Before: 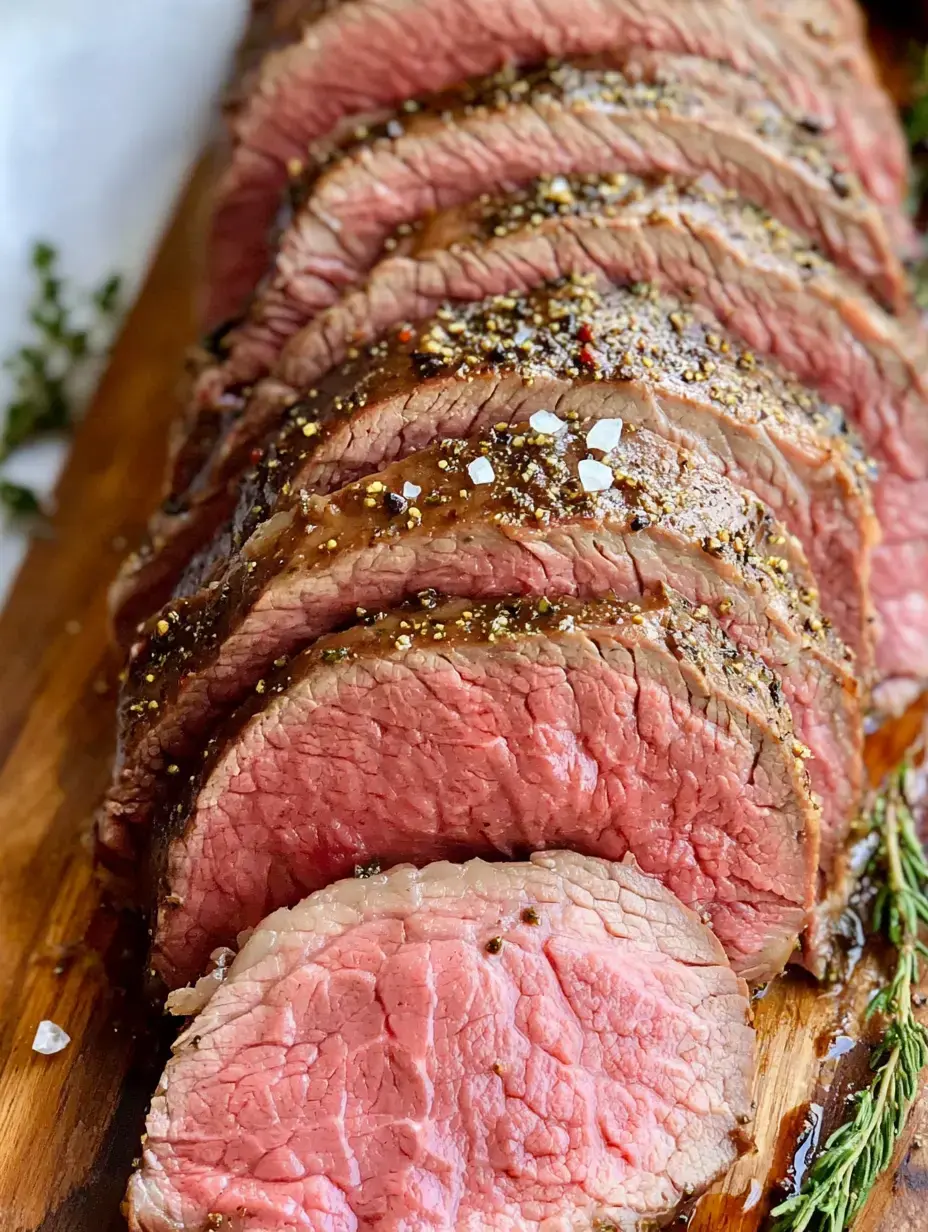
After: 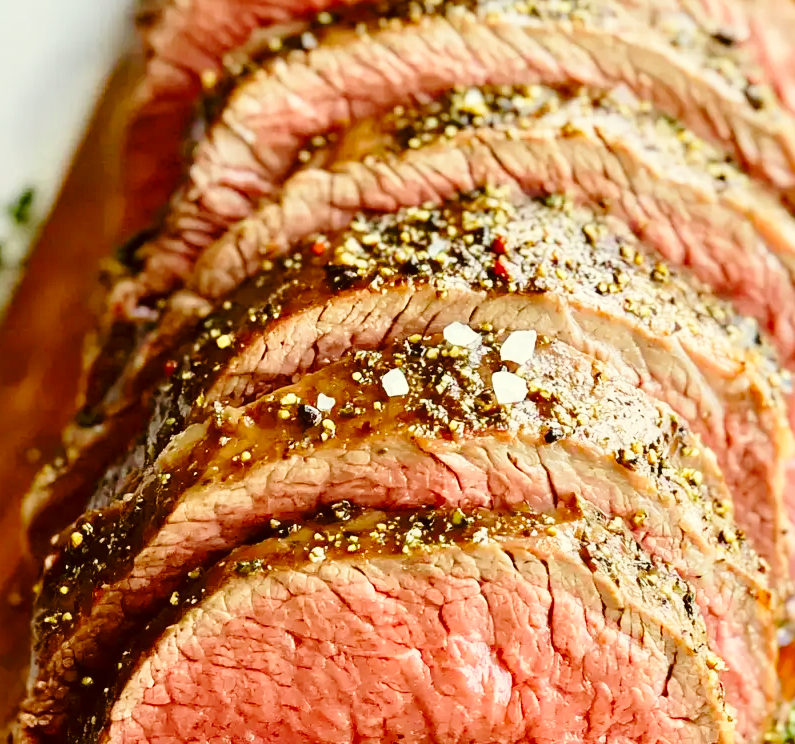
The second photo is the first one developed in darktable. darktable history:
base curve: curves: ch0 [(0, 0) (0.028, 0.03) (0.121, 0.232) (0.46, 0.748) (0.859, 0.968) (1, 1)], preserve colors none
color correction: highlights a* -1.43, highlights b* 10.12, shadows a* 0.395, shadows b* 19.35
crop and rotate: left 9.345%, top 7.22%, right 4.982%, bottom 32.331%
rotate and perspective: crop left 0, crop top 0
